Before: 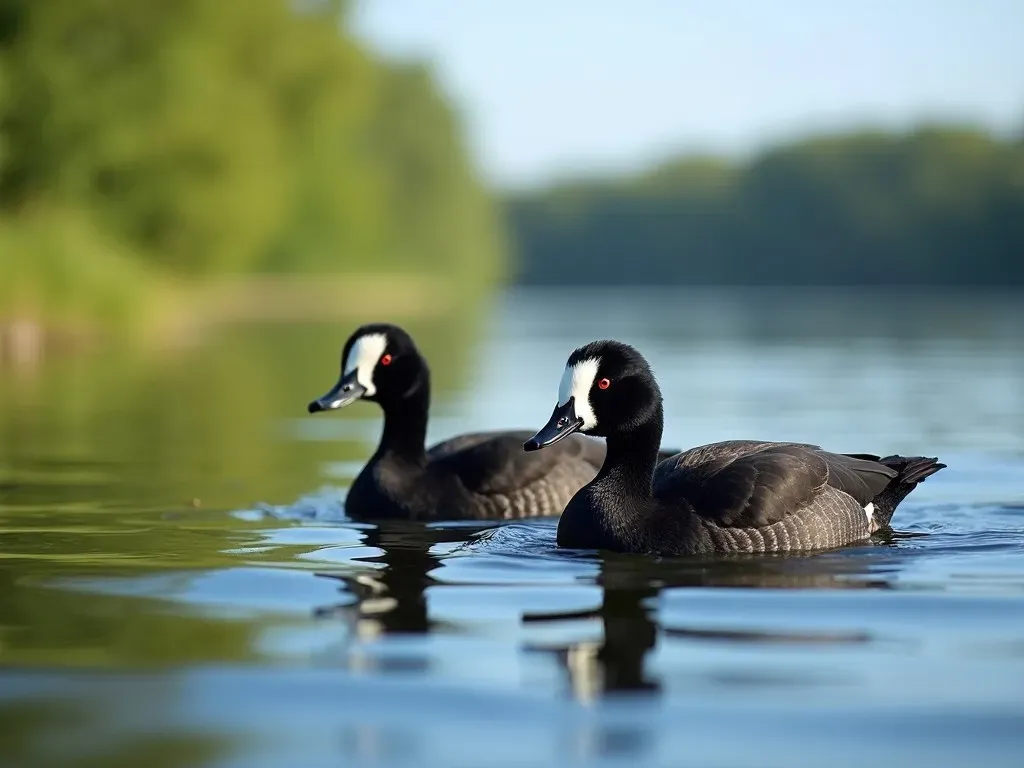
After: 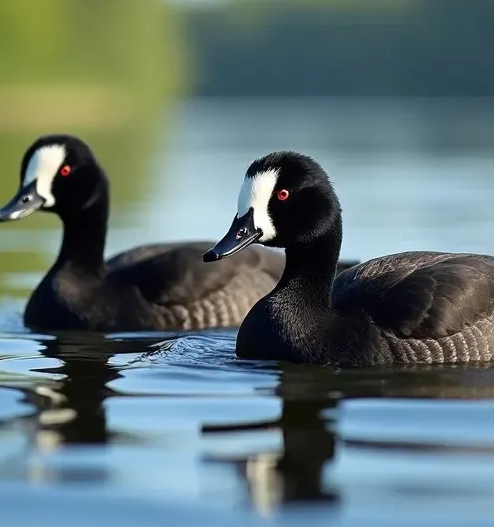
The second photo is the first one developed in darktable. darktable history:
shadows and highlights: radius 125.46, shadows 30.51, highlights -30.51, low approximation 0.01, soften with gaussian
crop: left 31.379%, top 24.658%, right 20.326%, bottom 6.628%
